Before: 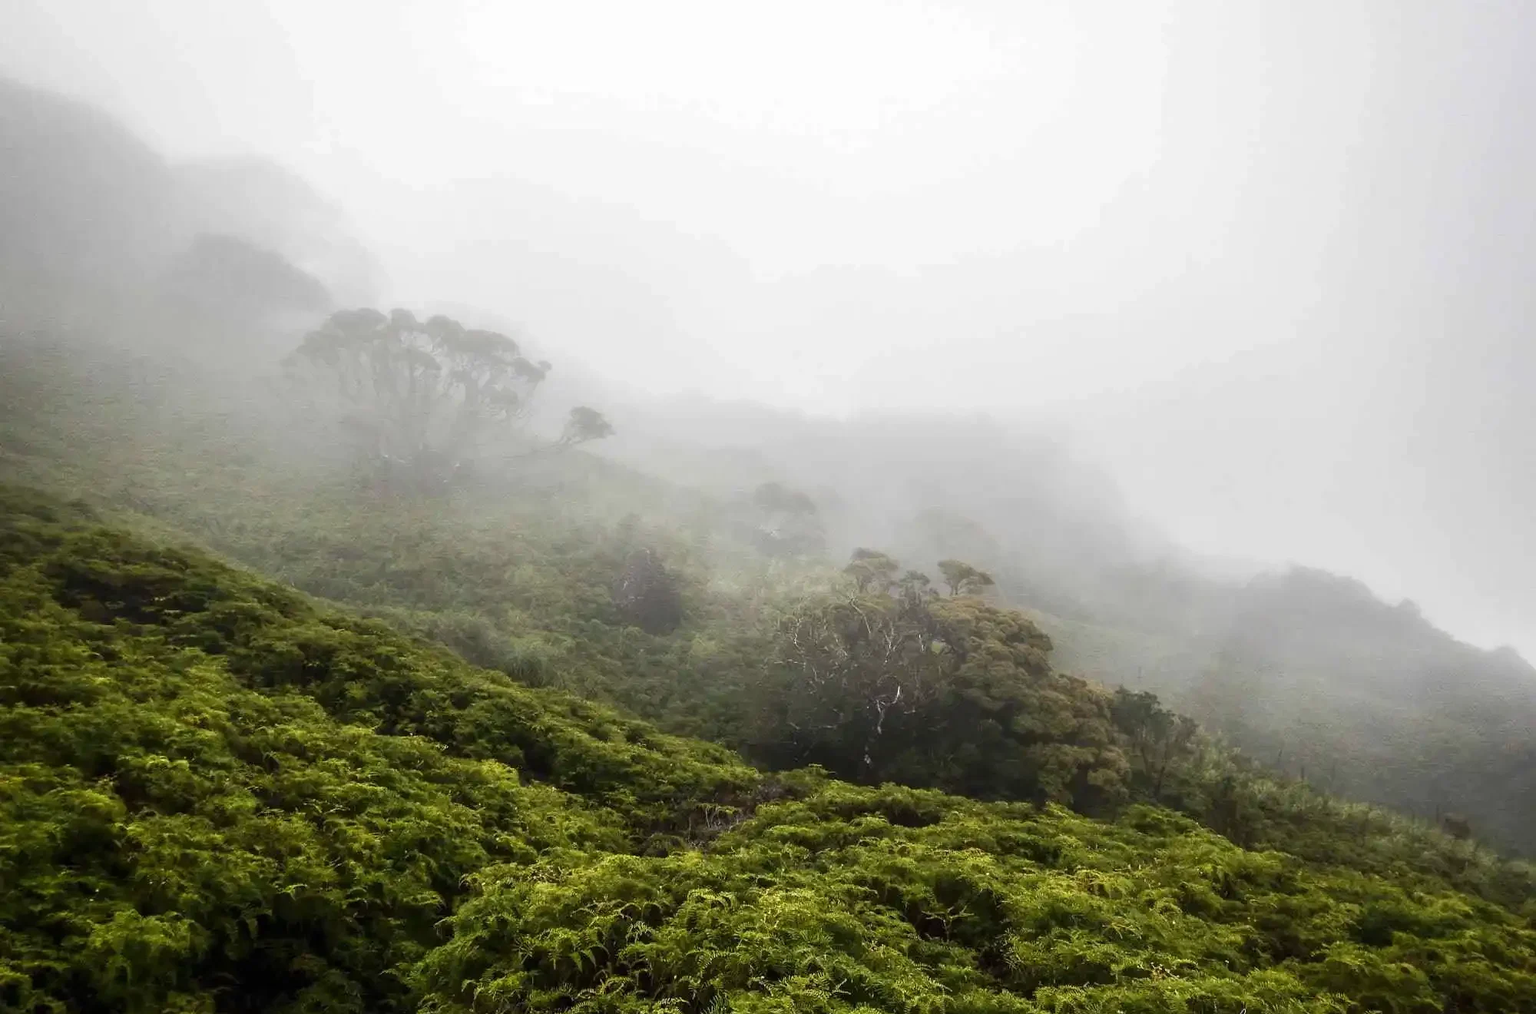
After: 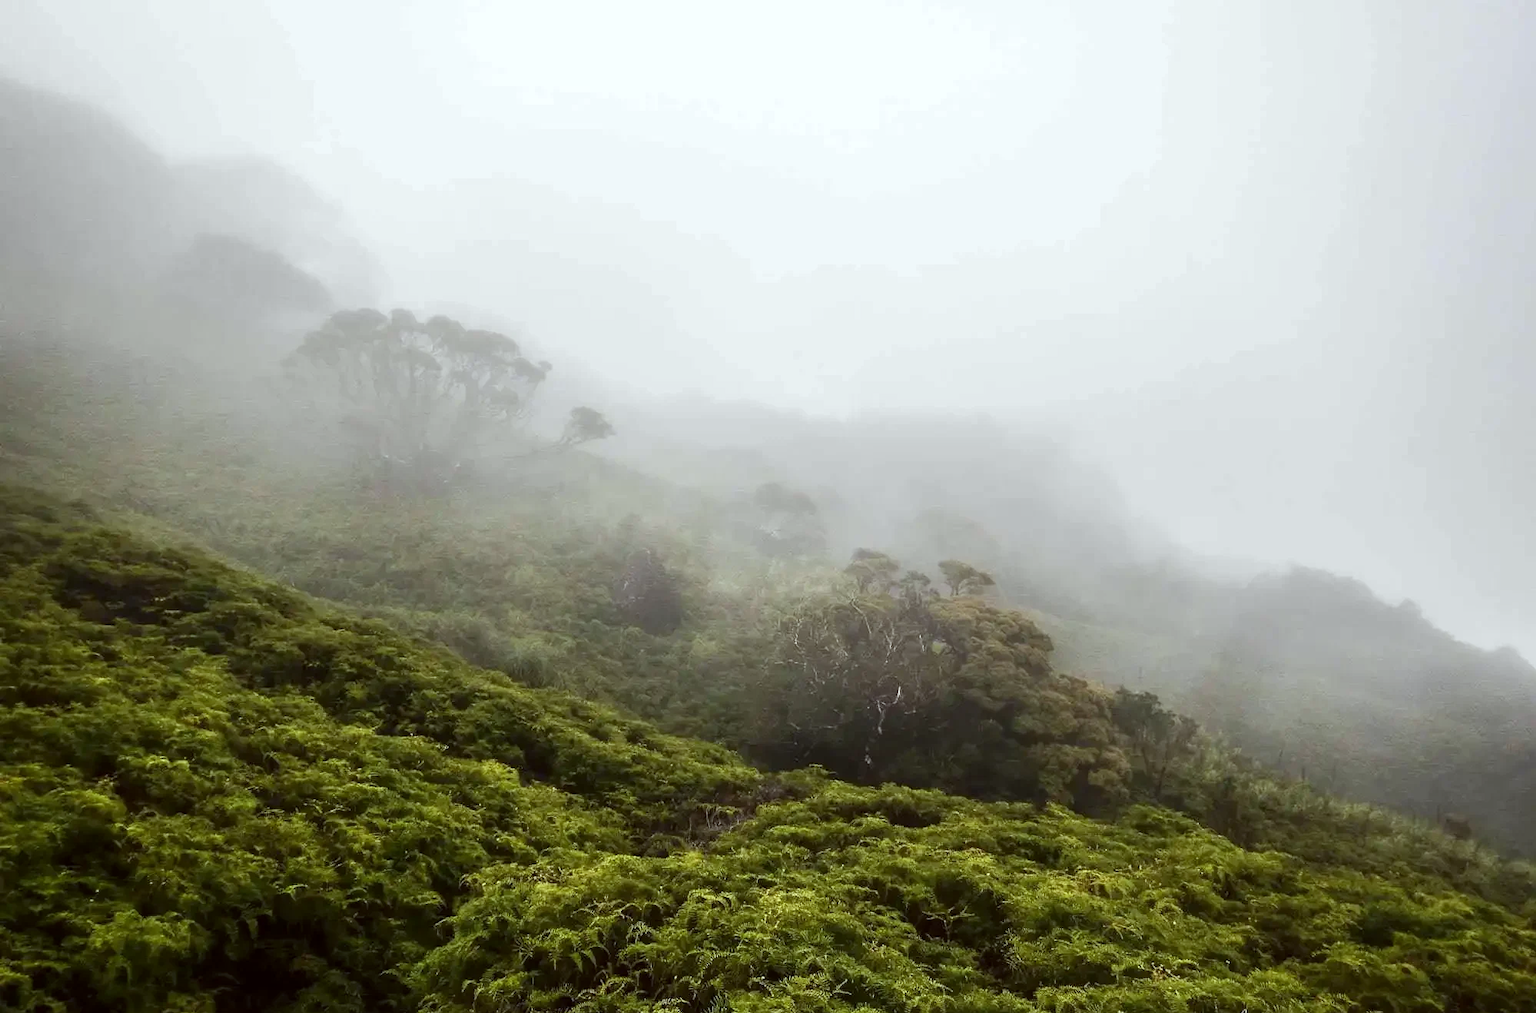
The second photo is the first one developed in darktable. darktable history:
color correction: highlights a* -2.73, highlights b* -2.09, shadows a* 2.41, shadows b* 2.73
